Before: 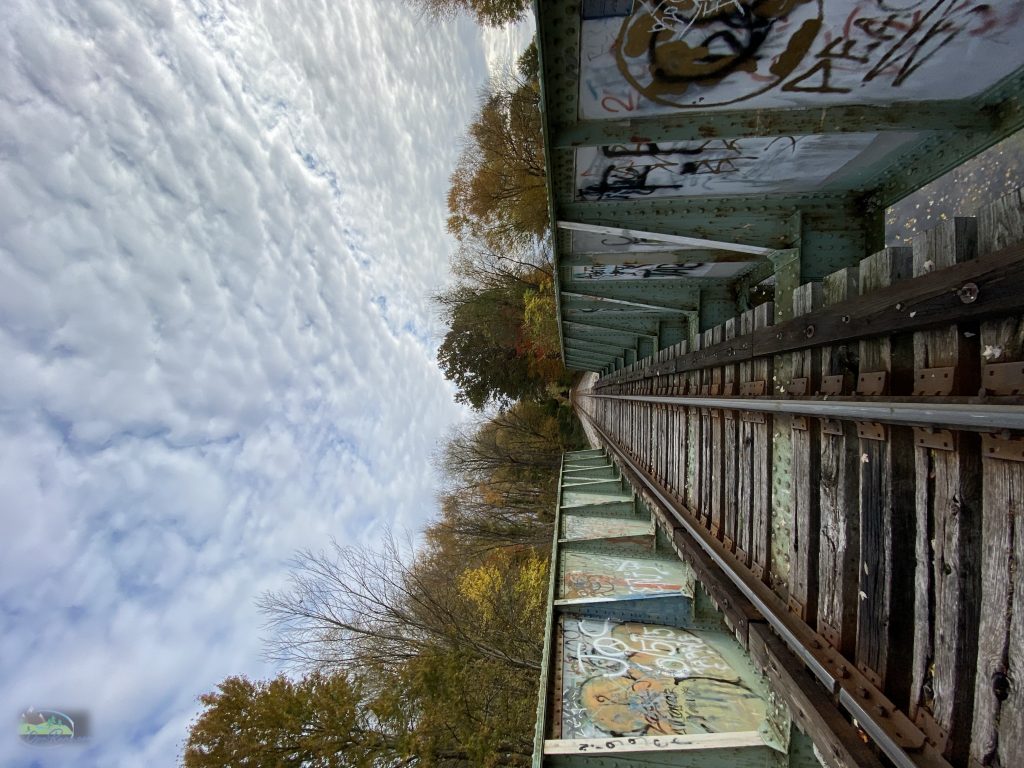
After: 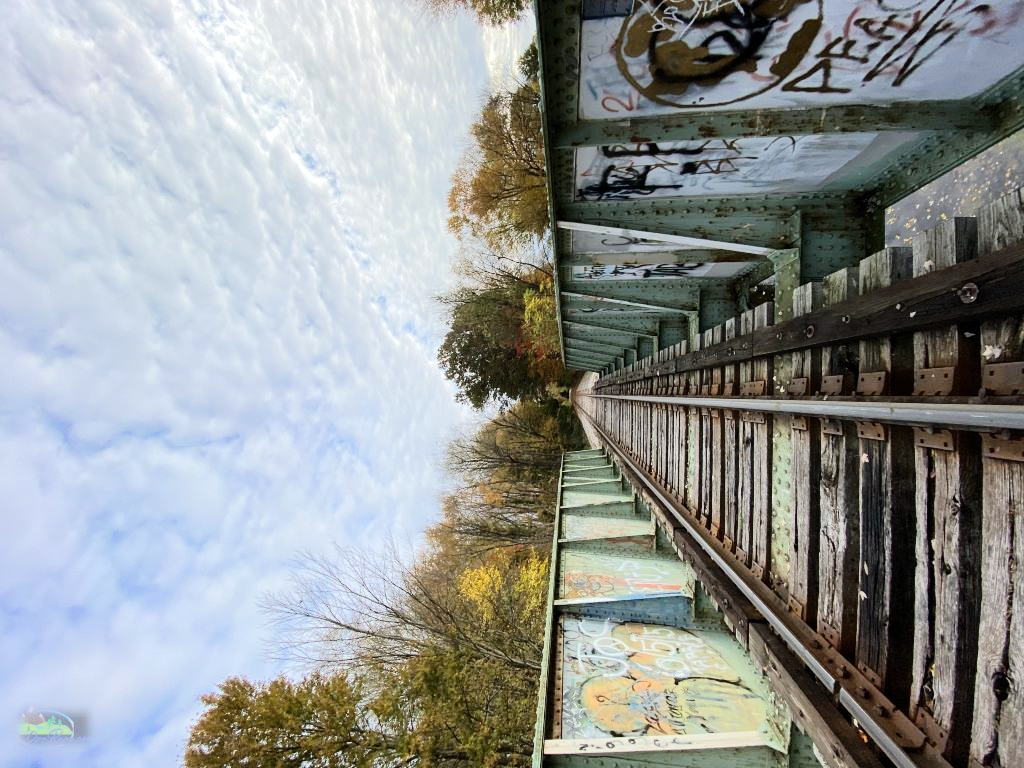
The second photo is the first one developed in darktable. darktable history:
tone equalizer: -7 EV 0.15 EV, -6 EV 0.615 EV, -5 EV 1.19 EV, -4 EV 1.29 EV, -3 EV 1.15 EV, -2 EV 0.6 EV, -1 EV 0.163 EV, edges refinement/feathering 500, mask exposure compensation -1.57 EV, preserve details no
